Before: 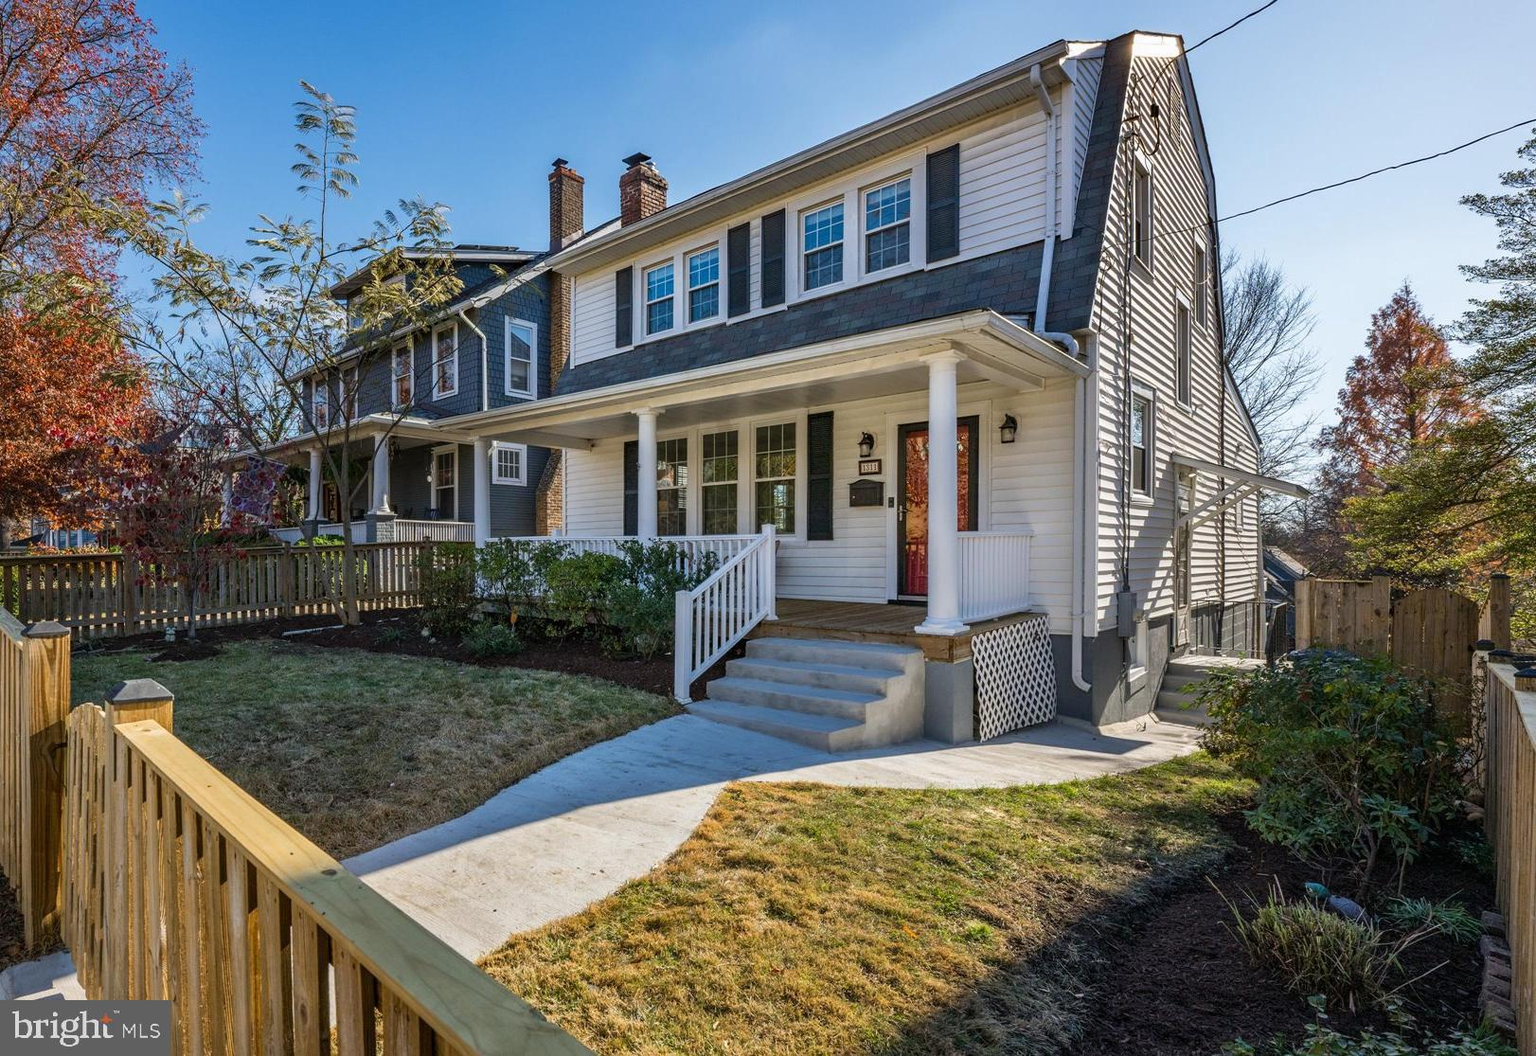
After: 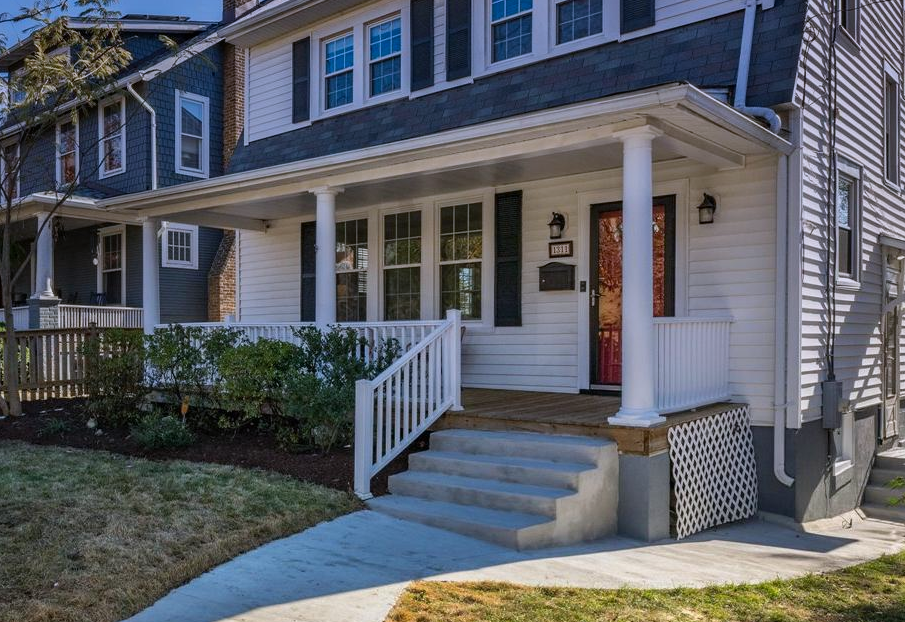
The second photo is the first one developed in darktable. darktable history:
crop and rotate: left 22.13%, top 22.054%, right 22.026%, bottom 22.102%
graduated density: hue 238.83°, saturation 50%
shadows and highlights: shadows 20.91, highlights -35.45, soften with gaussian
